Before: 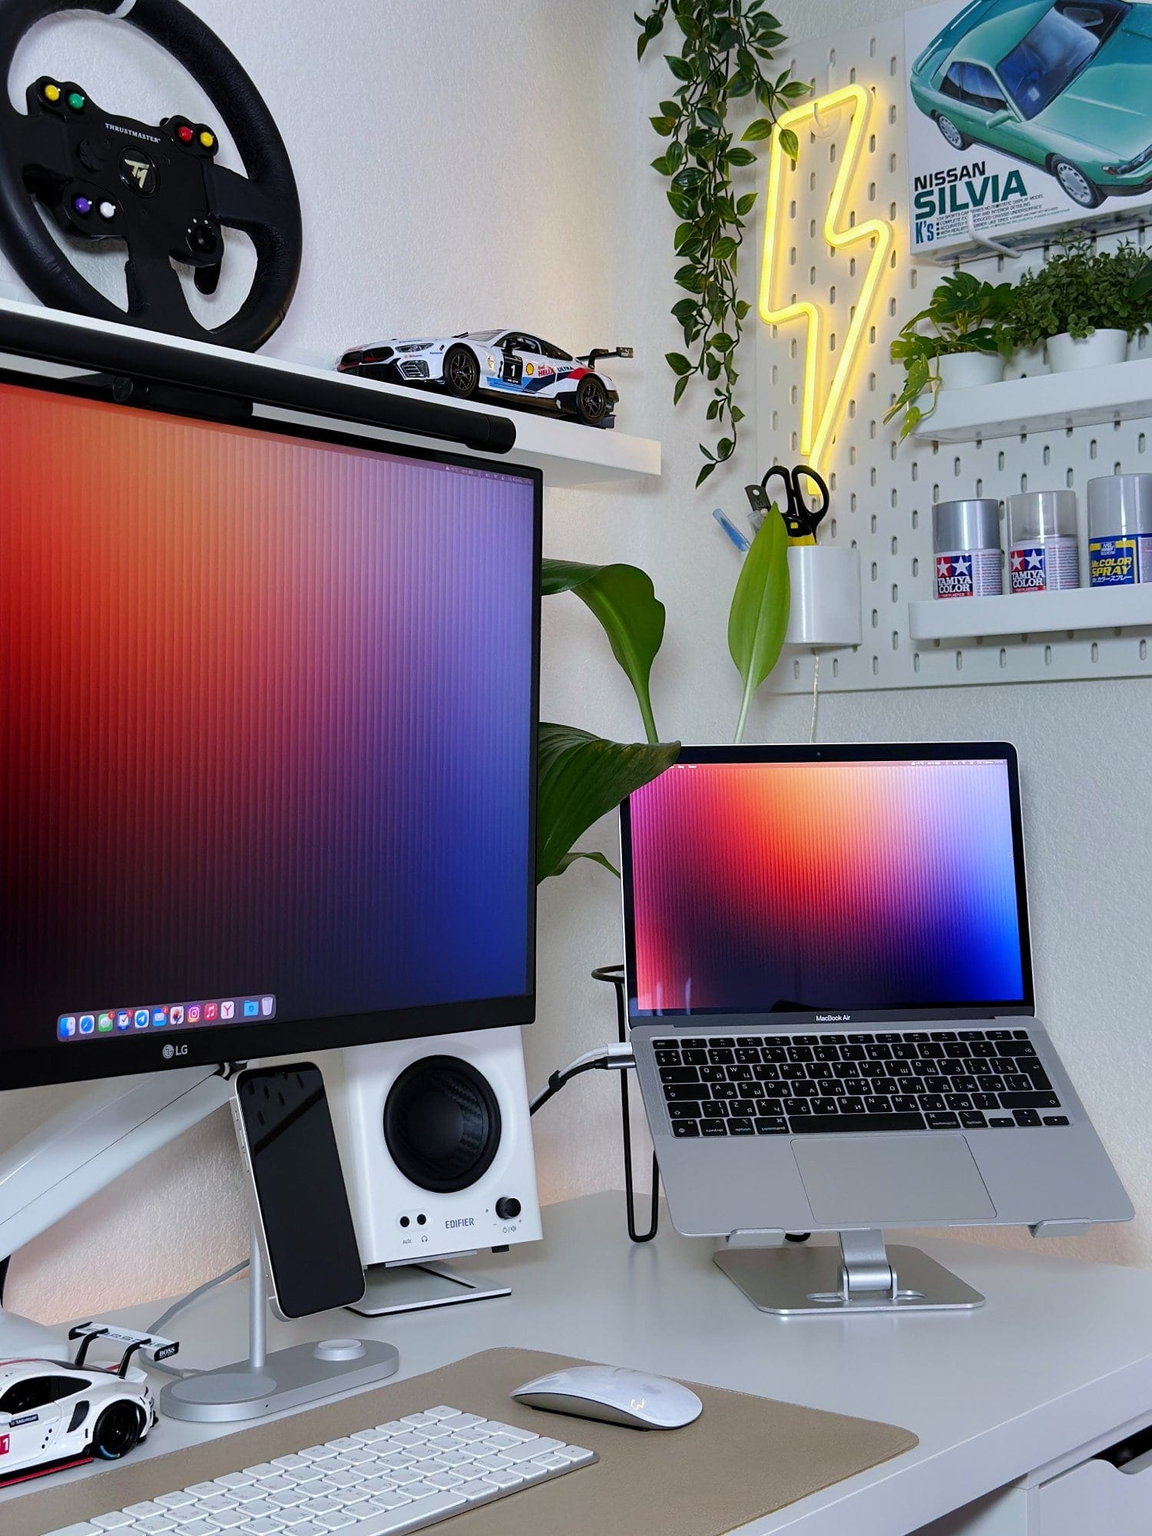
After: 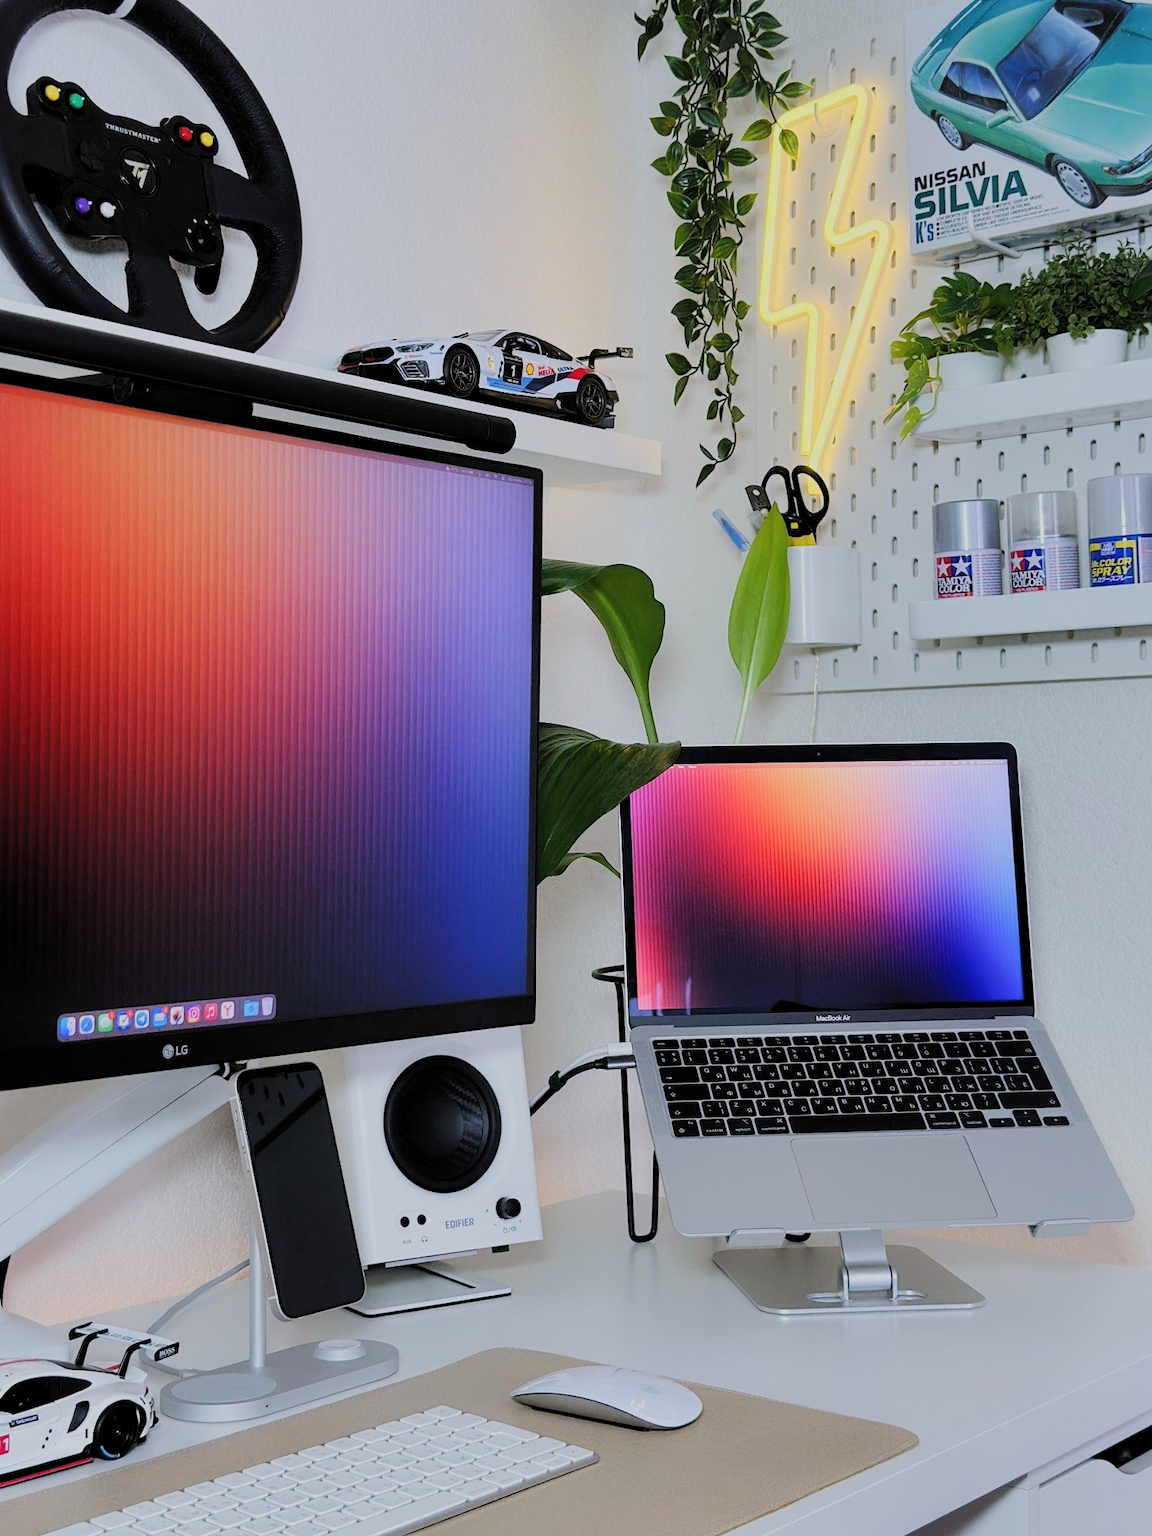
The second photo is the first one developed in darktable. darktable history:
exposure: exposure 0.516 EV, compensate highlight preservation false
filmic rgb: black relative exposure -6.92 EV, white relative exposure 5.69 EV, hardness 2.85, preserve chrominance RGB euclidean norm, color science v5 (2021), contrast in shadows safe, contrast in highlights safe
